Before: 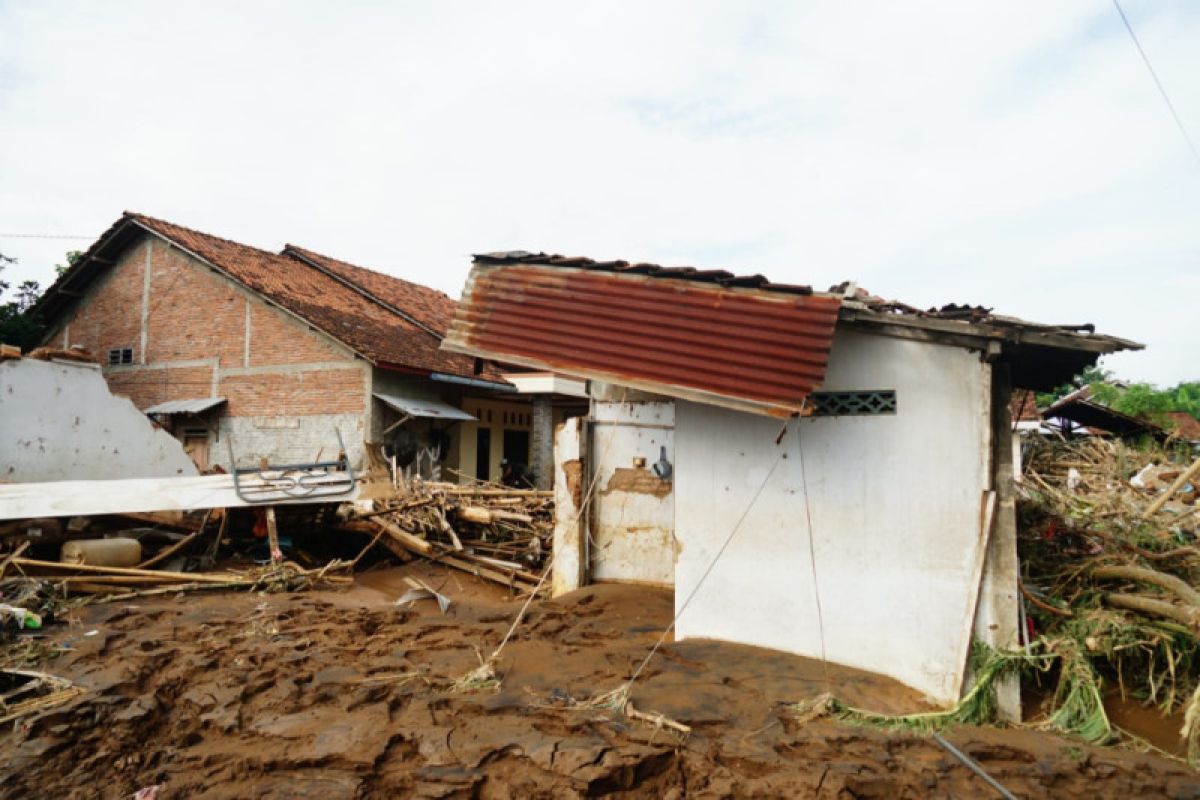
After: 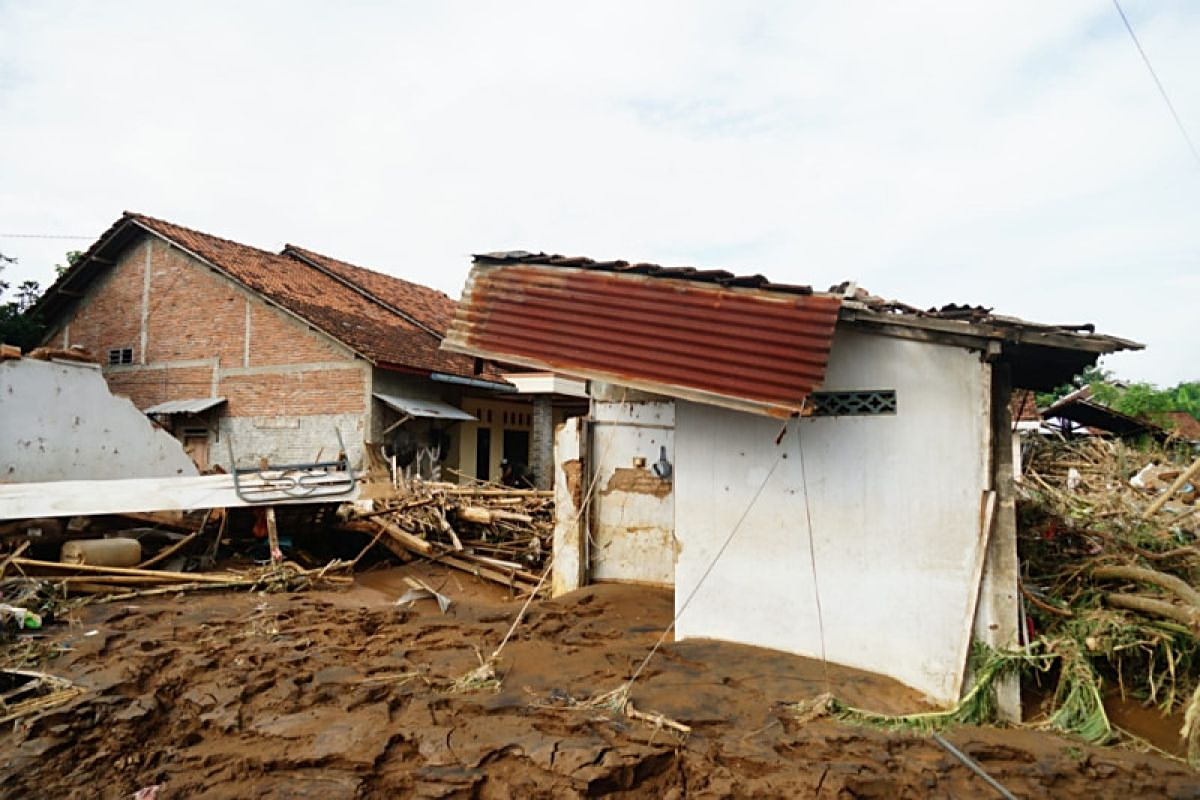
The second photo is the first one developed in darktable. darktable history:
sharpen: amount 0.492
